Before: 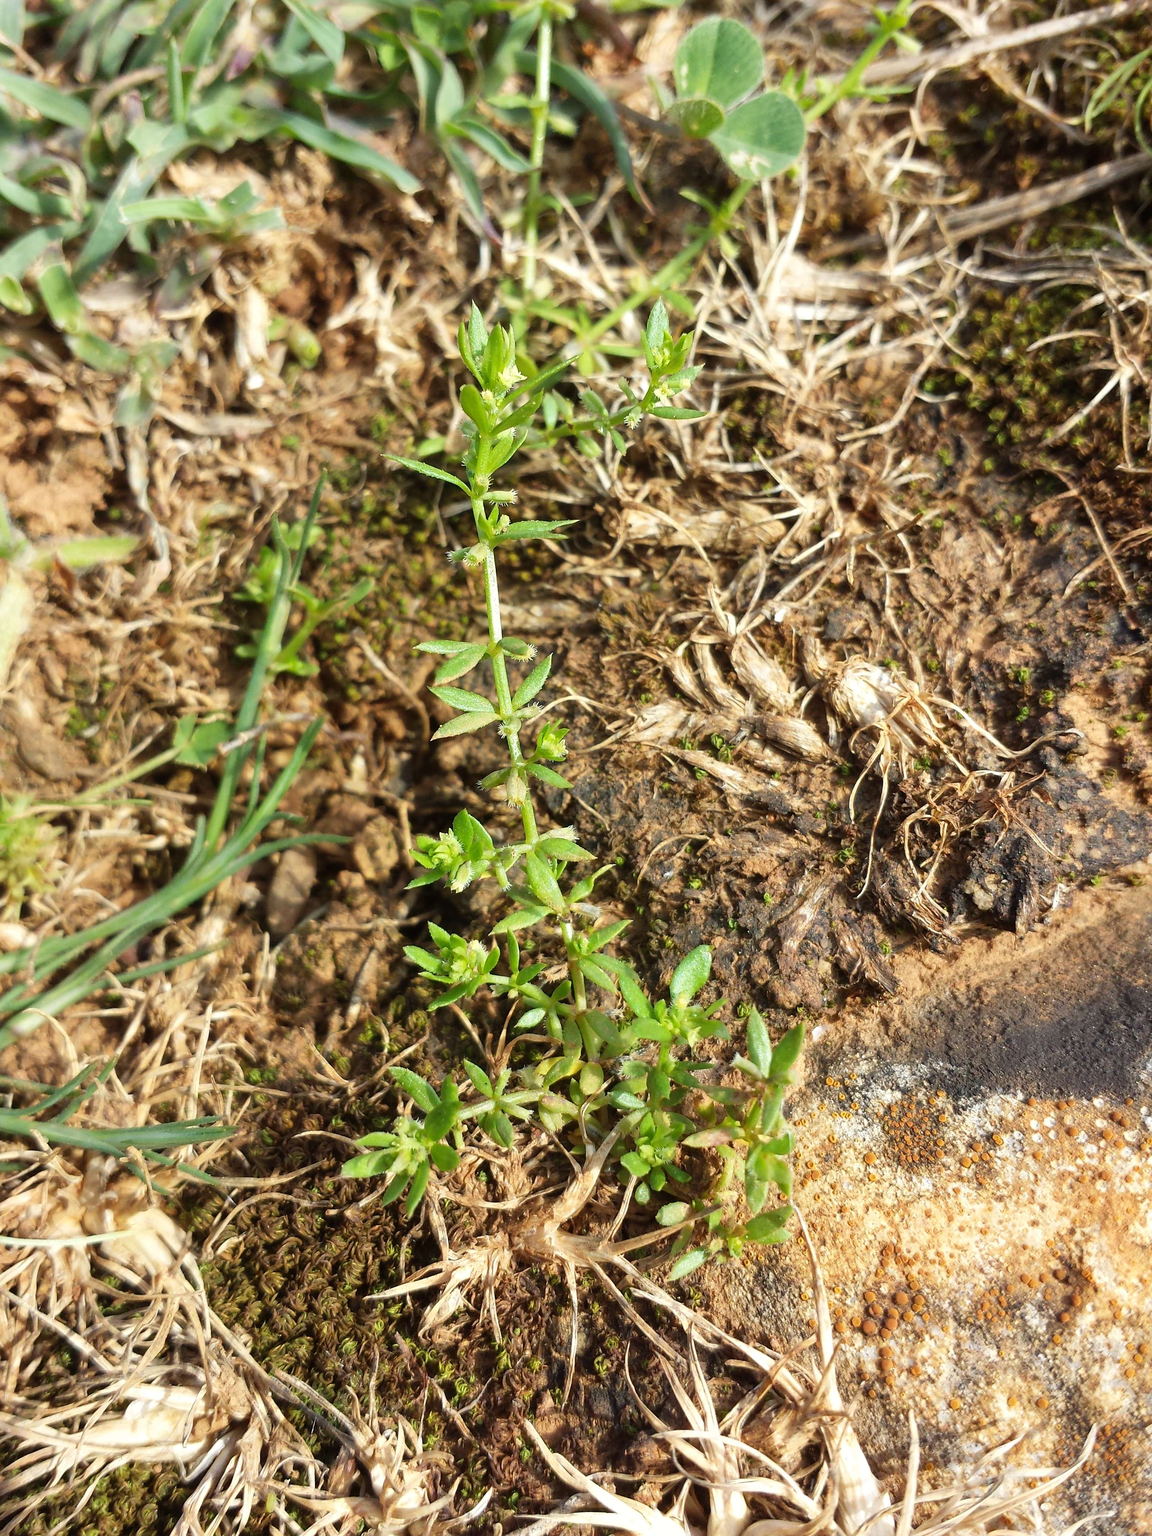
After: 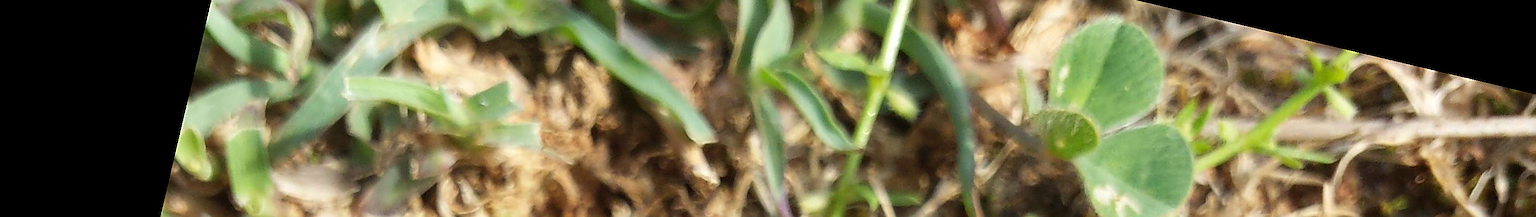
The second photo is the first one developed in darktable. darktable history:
sharpen: amount 0.75
crop and rotate: left 9.644%, top 9.491%, right 6.021%, bottom 80.509%
rotate and perspective: rotation 13.27°, automatic cropping off
